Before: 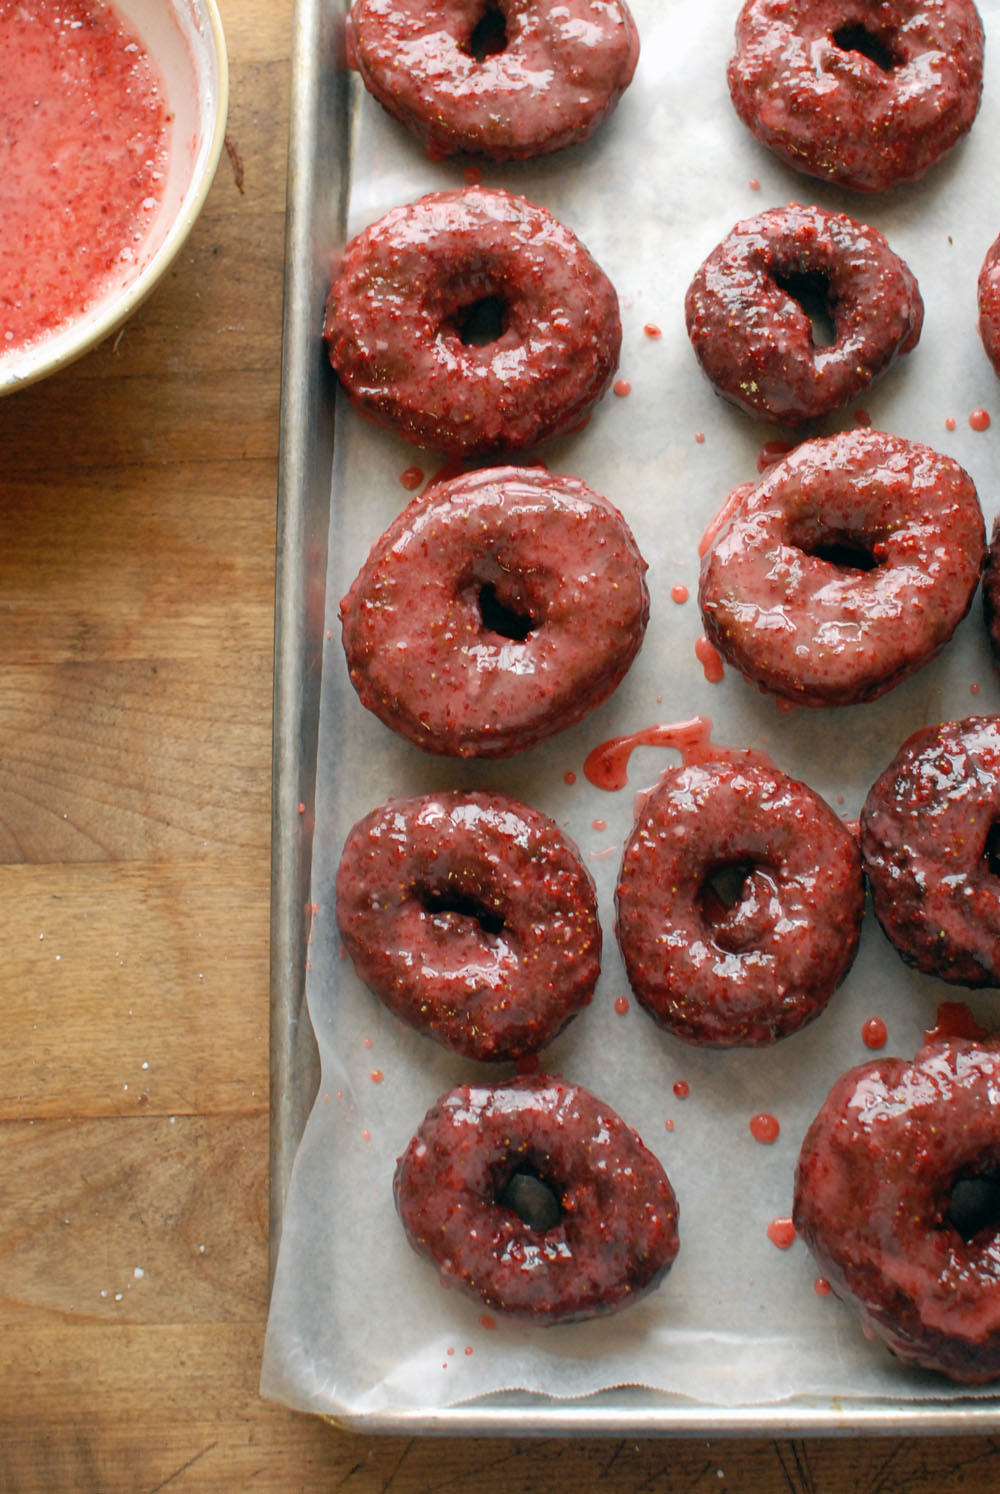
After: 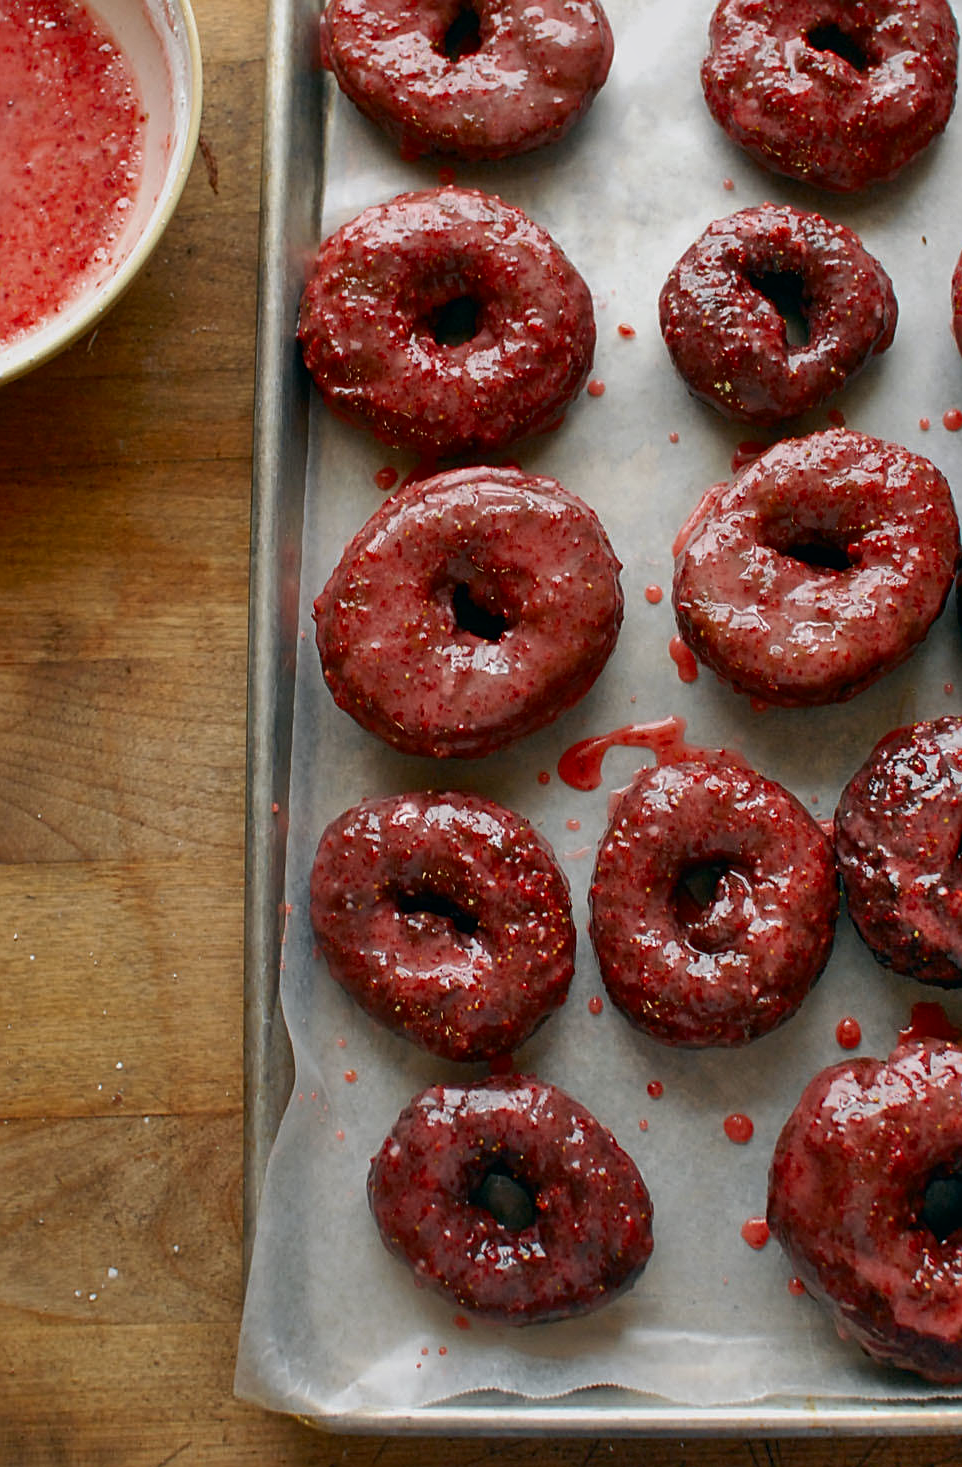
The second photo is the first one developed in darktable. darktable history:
crop and rotate: left 2.681%, right 1.058%, bottom 1.776%
shadows and highlights: shadows 80.25, white point adjustment -9.11, highlights -61.31, soften with gaussian
sharpen: on, module defaults
contrast brightness saturation: contrast 0.066, brightness -0.135, saturation 0.045
